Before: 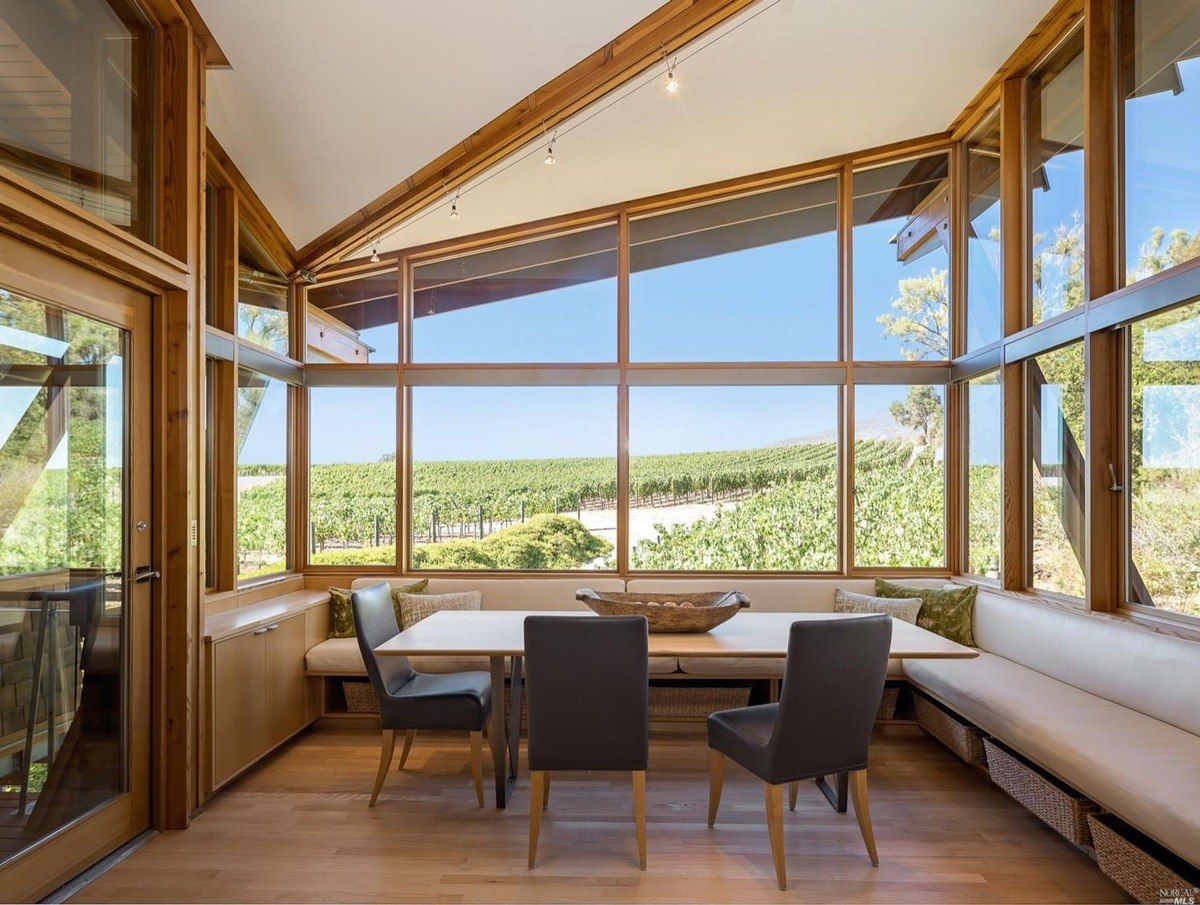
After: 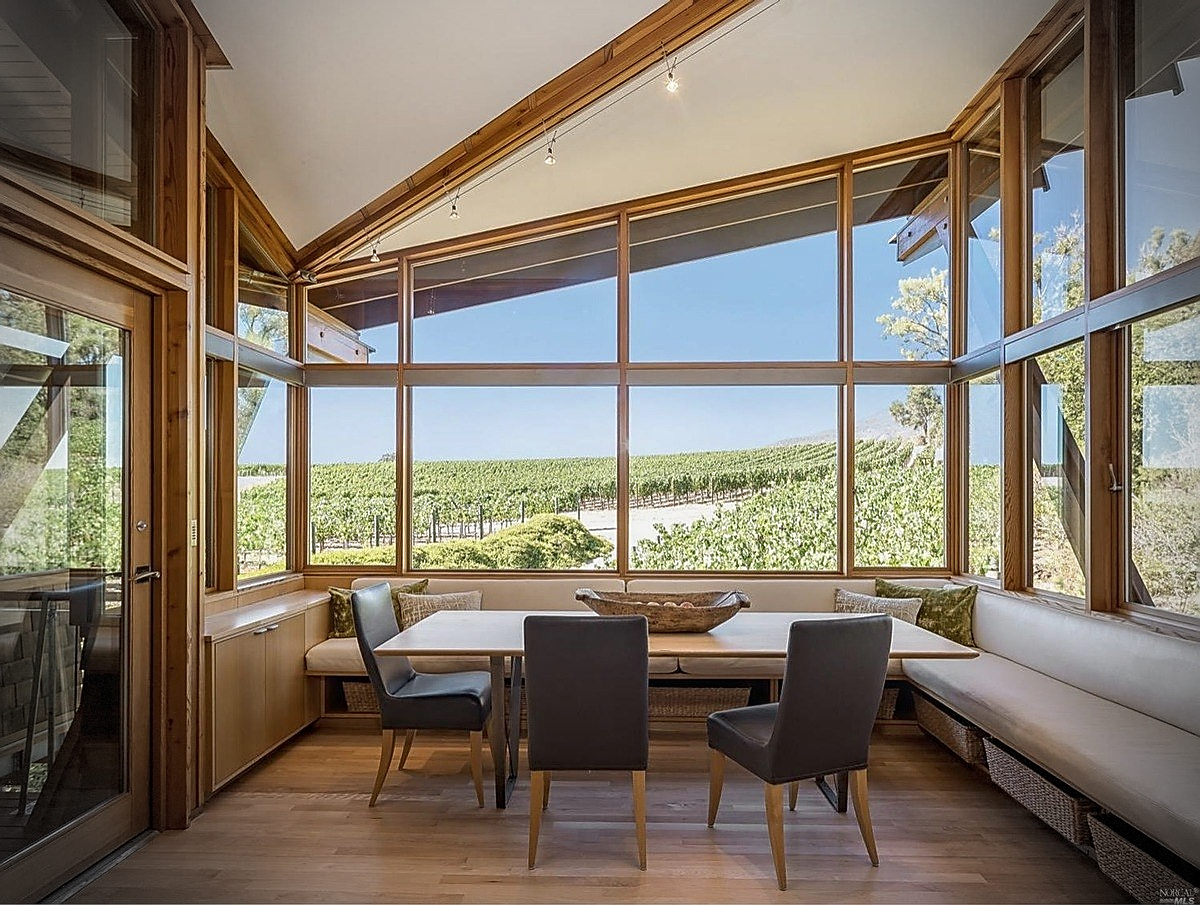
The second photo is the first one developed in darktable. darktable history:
contrast brightness saturation: contrast -0.08, brightness -0.035, saturation -0.111
local contrast: on, module defaults
vignetting: fall-off start 75.15%, brightness -0.624, saturation -0.682, width/height ratio 1.083, dithering 8-bit output
sharpen: radius 1.391, amount 1.239, threshold 0.694
